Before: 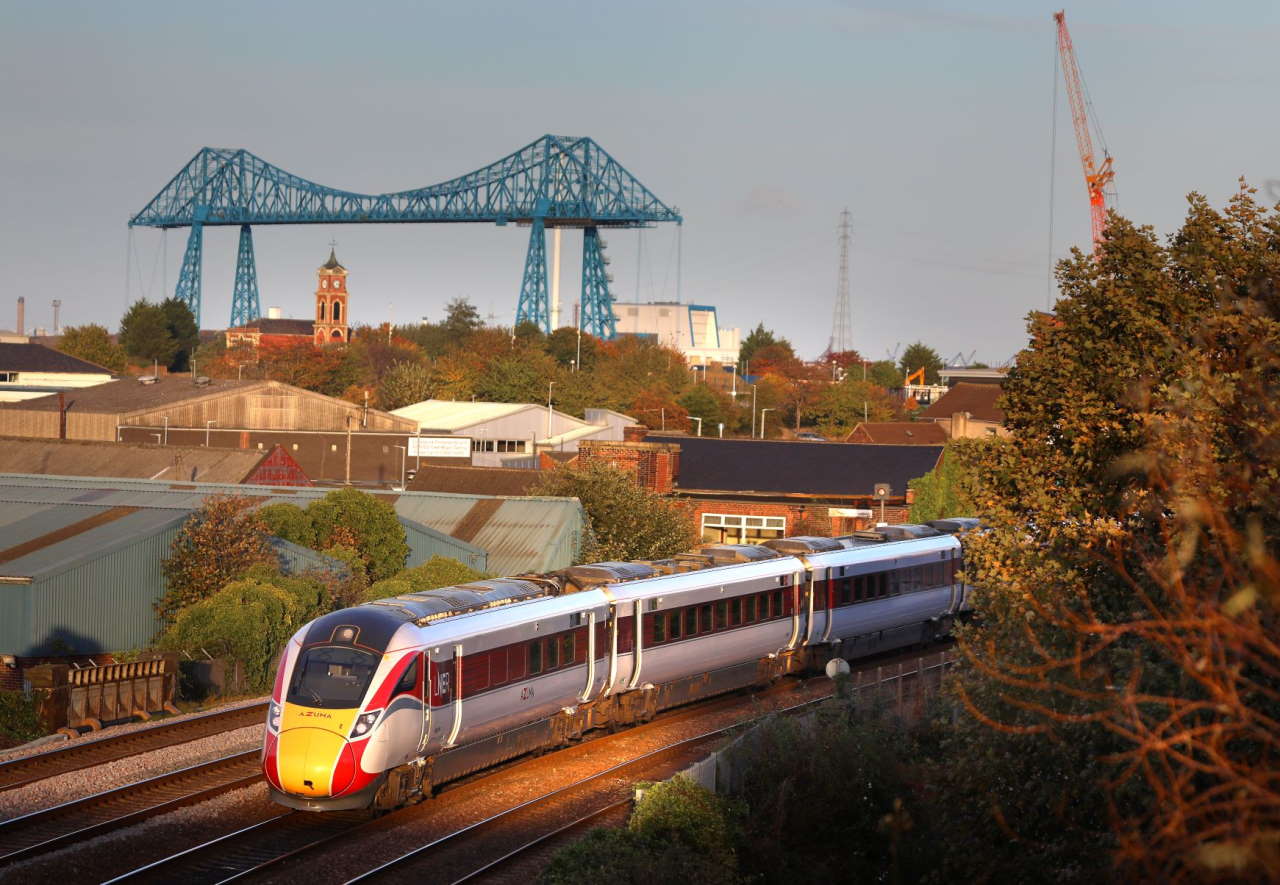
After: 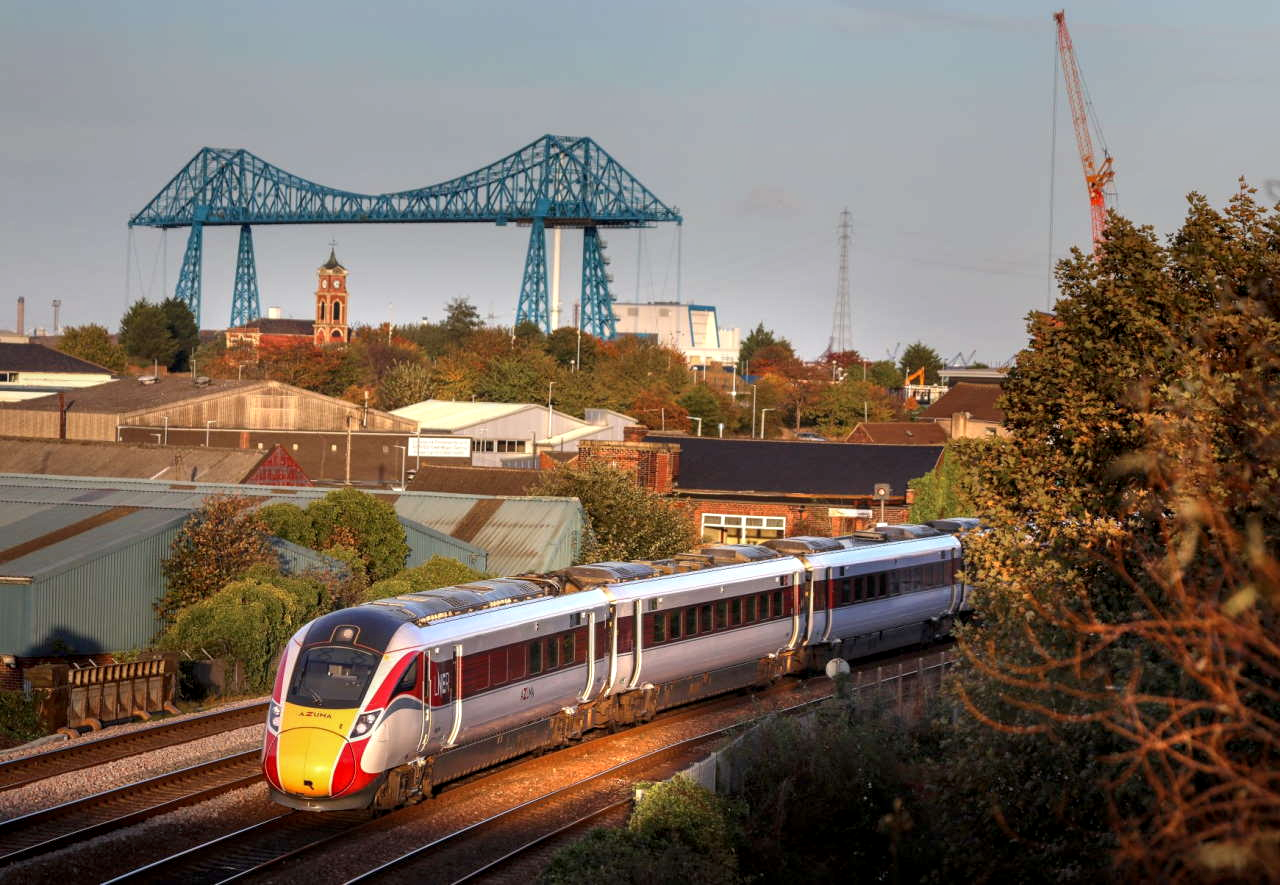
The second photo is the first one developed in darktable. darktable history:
color correction: highlights a* 0.046, highlights b* -0.312
local contrast: highlights 32%, detail 134%
